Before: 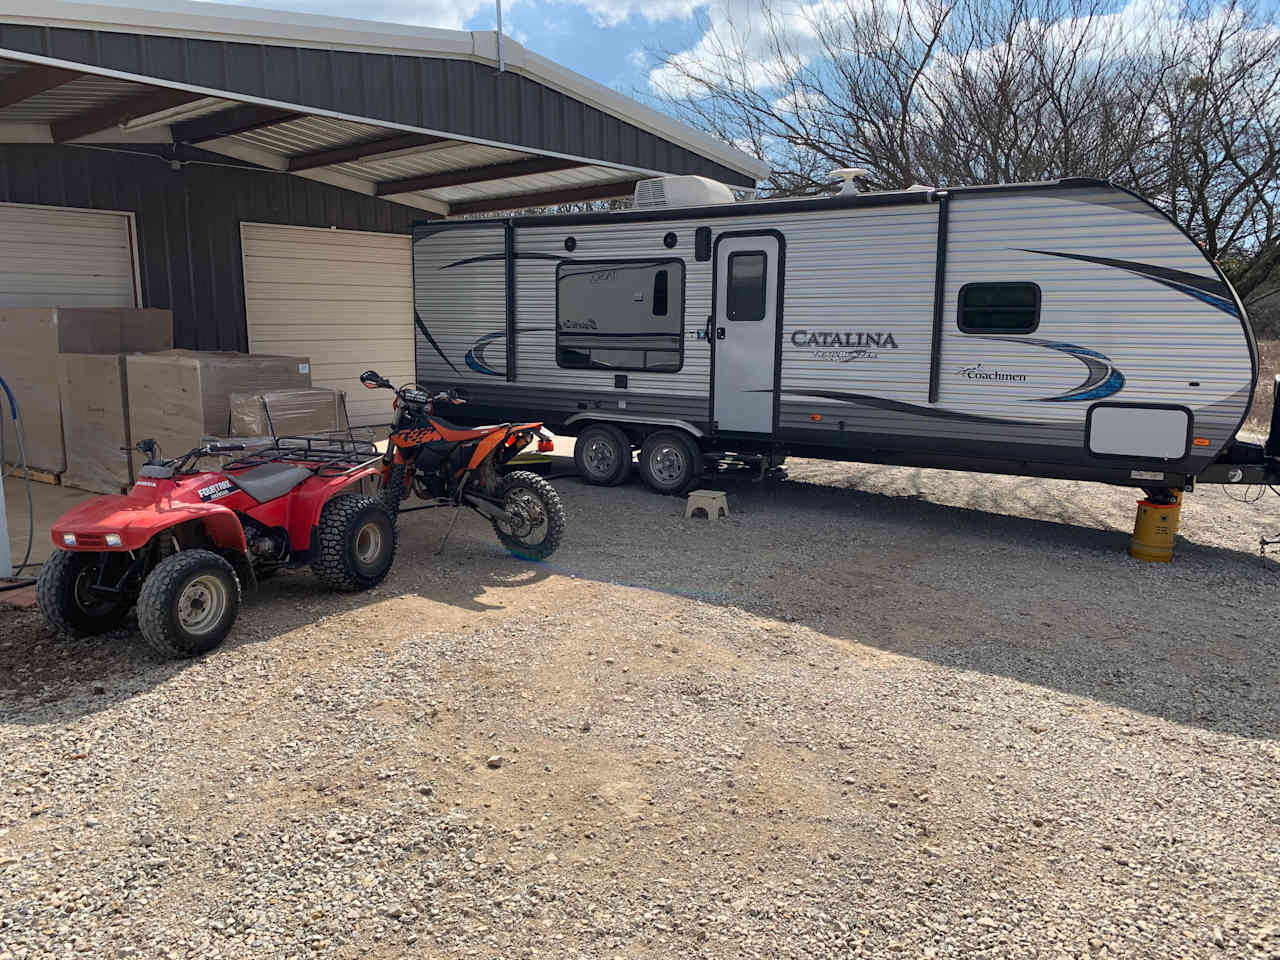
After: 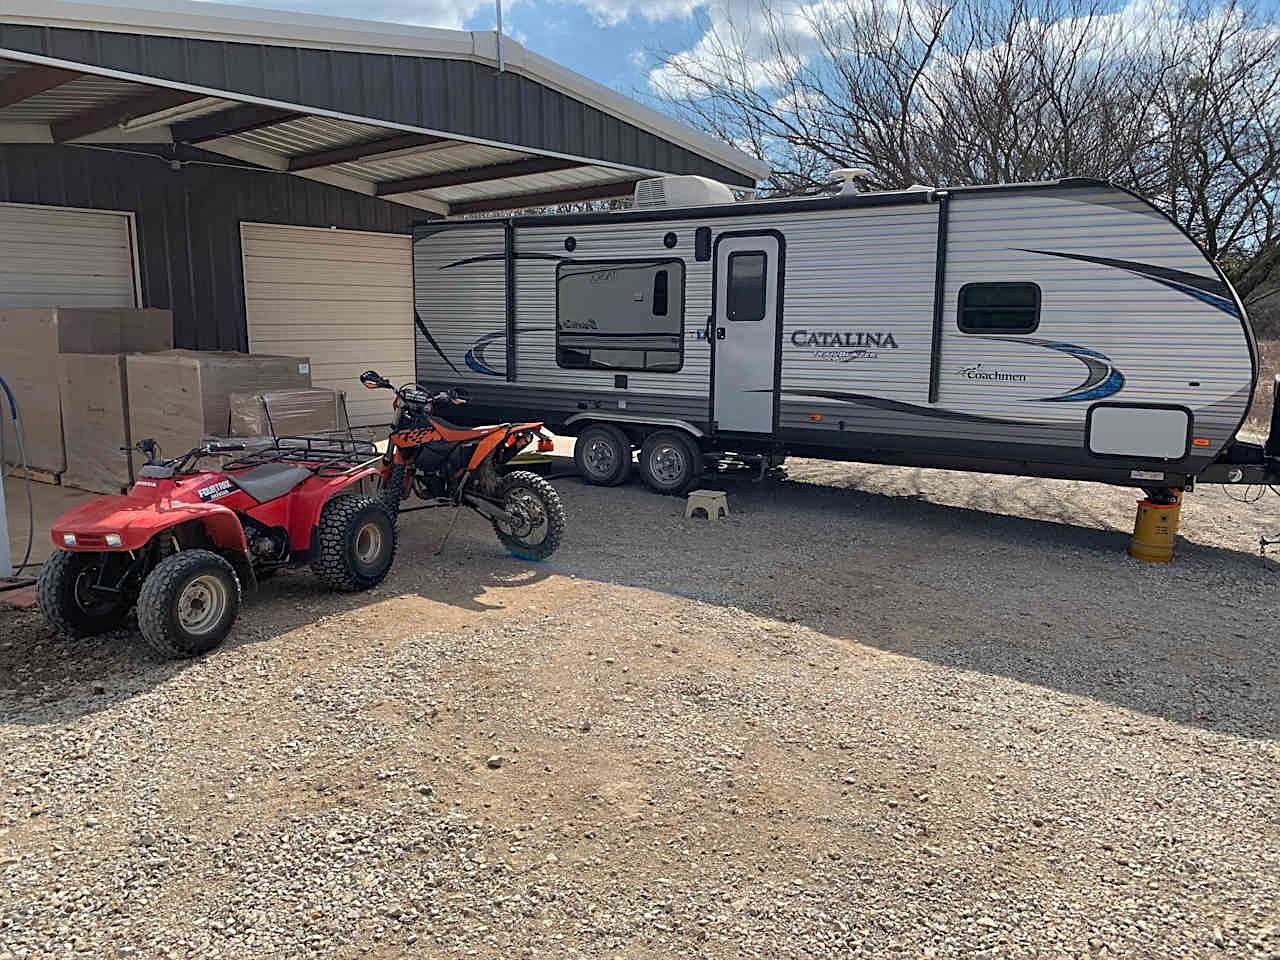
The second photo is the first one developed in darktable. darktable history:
shadows and highlights: shadows 30.15
tone equalizer: on, module defaults
sharpen: on, module defaults
